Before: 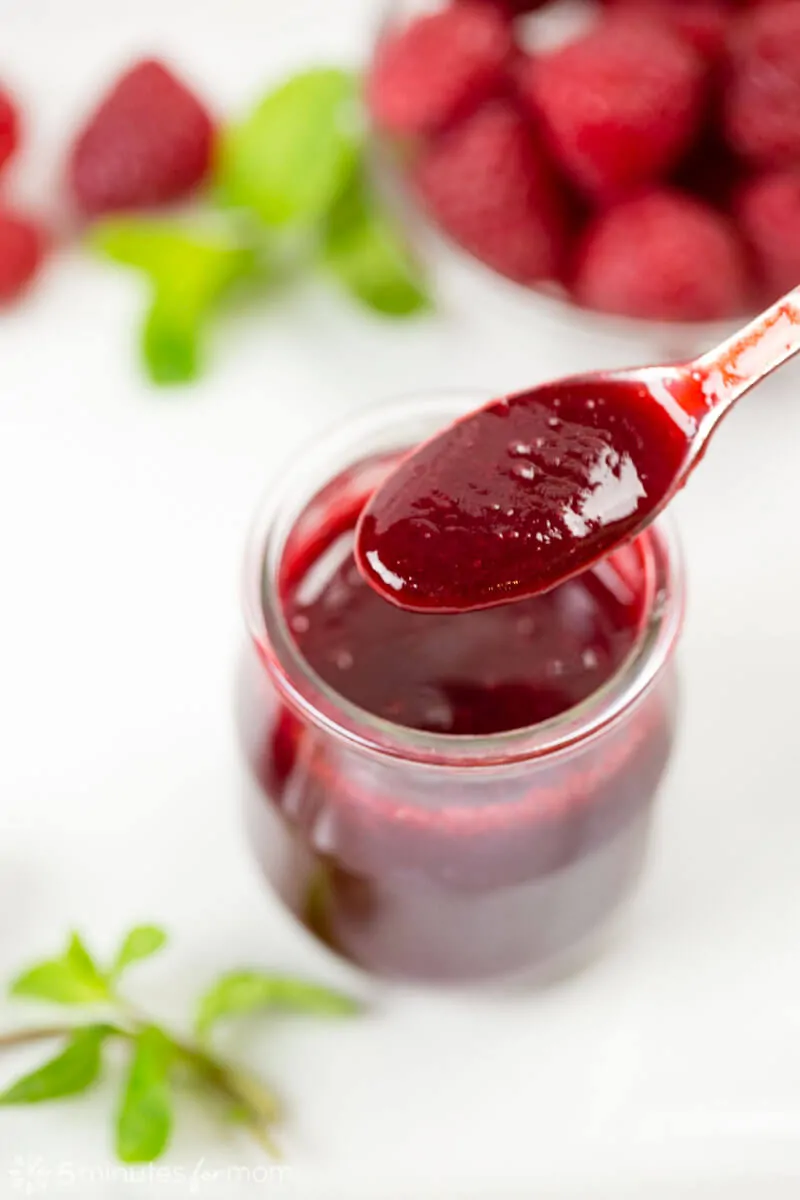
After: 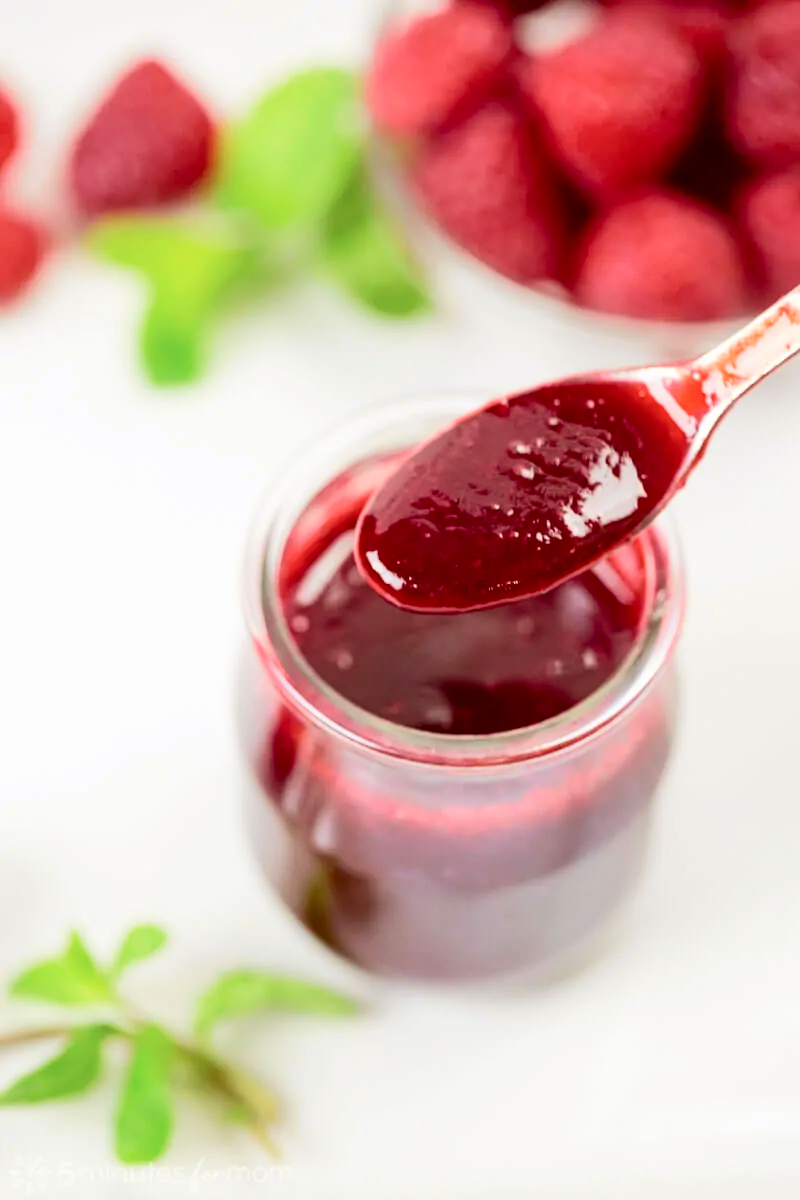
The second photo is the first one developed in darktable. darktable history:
contrast brightness saturation: saturation -0.1
tone curve: curves: ch0 [(0, 0.013) (0.054, 0.018) (0.205, 0.191) (0.289, 0.292) (0.39, 0.424) (0.493, 0.551) (0.666, 0.743) (0.795, 0.841) (1, 0.998)]; ch1 [(0, 0) (0.385, 0.343) (0.439, 0.415) (0.494, 0.495) (0.501, 0.501) (0.51, 0.509) (0.54, 0.552) (0.586, 0.614) (0.66, 0.706) (0.783, 0.804) (1, 1)]; ch2 [(0, 0) (0.32, 0.281) (0.403, 0.399) (0.441, 0.428) (0.47, 0.469) (0.498, 0.496) (0.524, 0.538) (0.566, 0.579) (0.633, 0.665) (0.7, 0.711) (1, 1)], color space Lab, independent channels, preserve colors none
